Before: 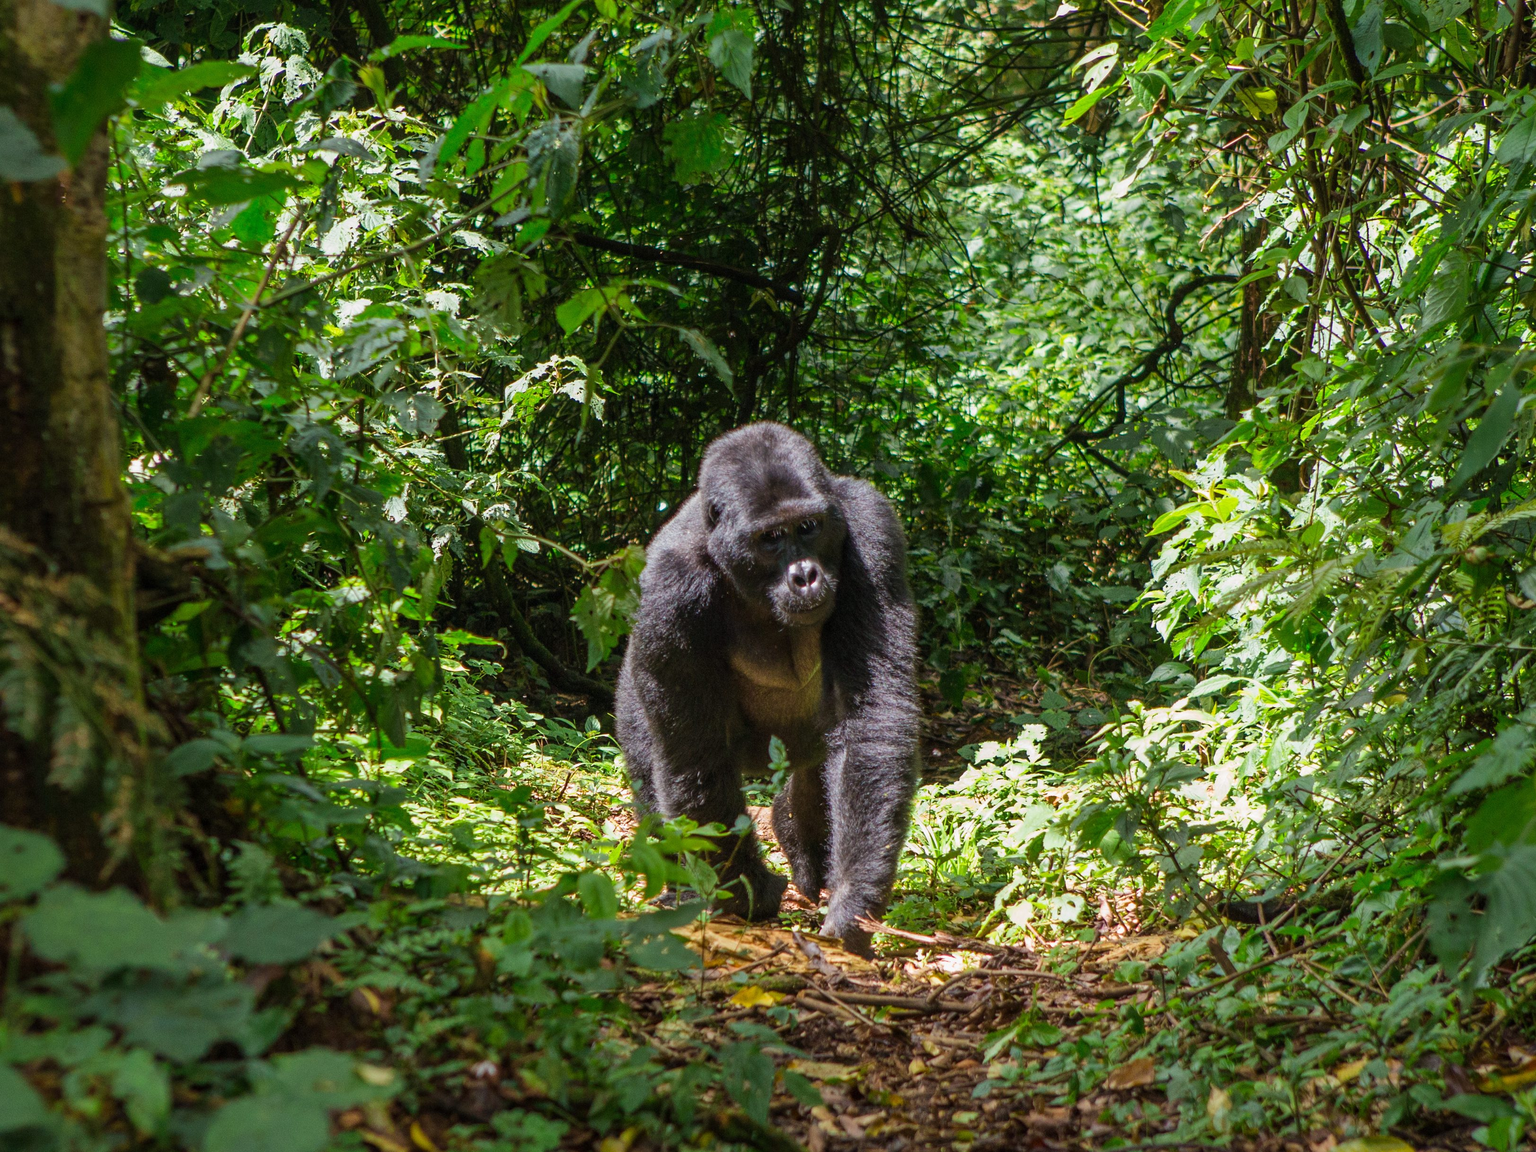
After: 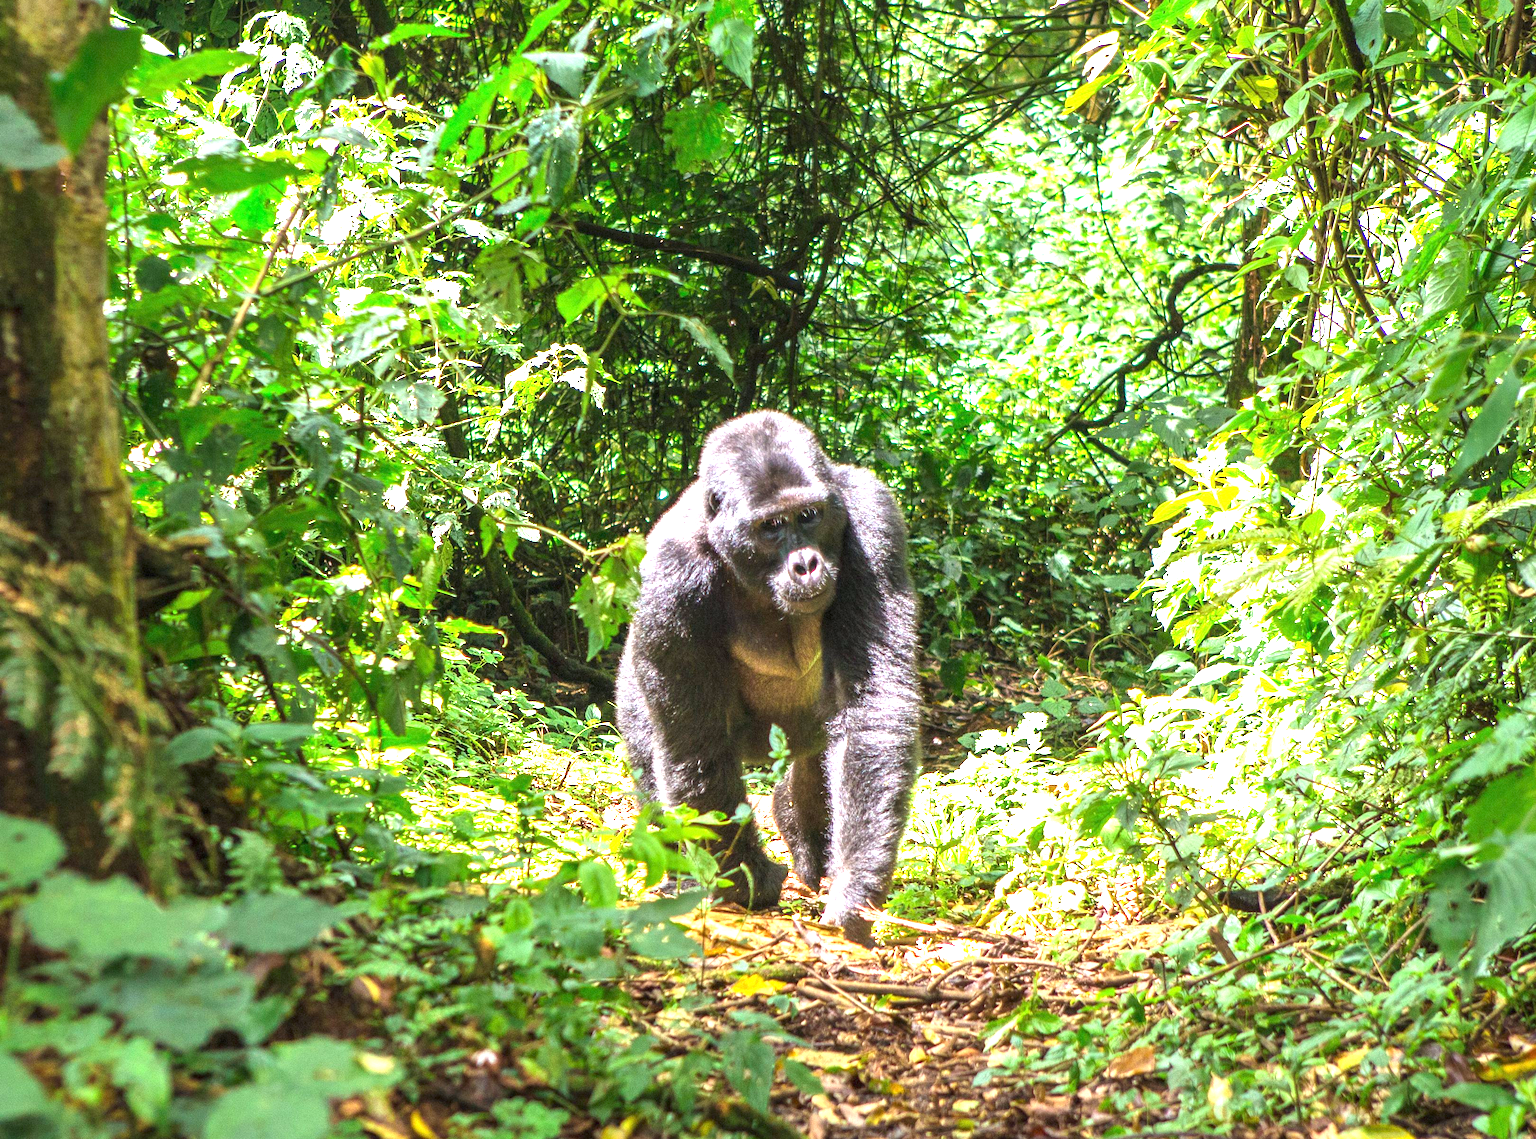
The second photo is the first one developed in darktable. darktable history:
crop: top 1.049%, right 0.001%
exposure: exposure 2 EV, compensate exposure bias true, compensate highlight preservation false
